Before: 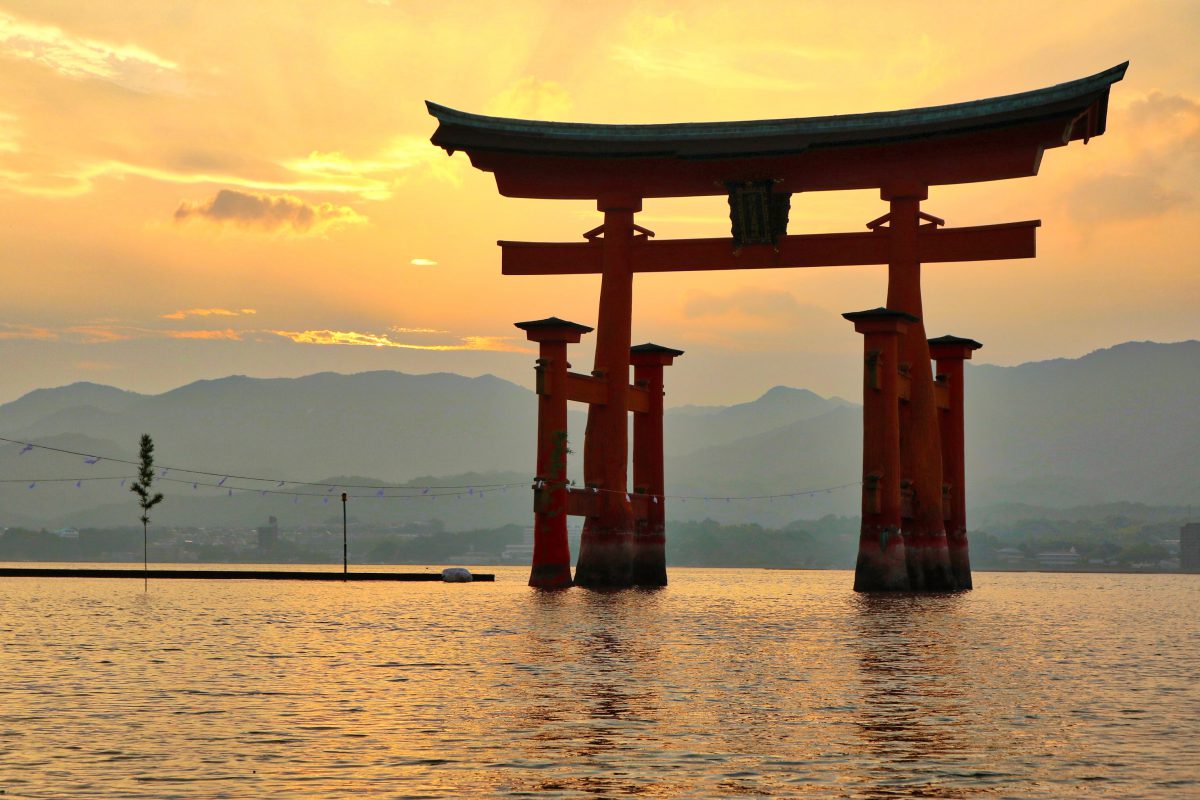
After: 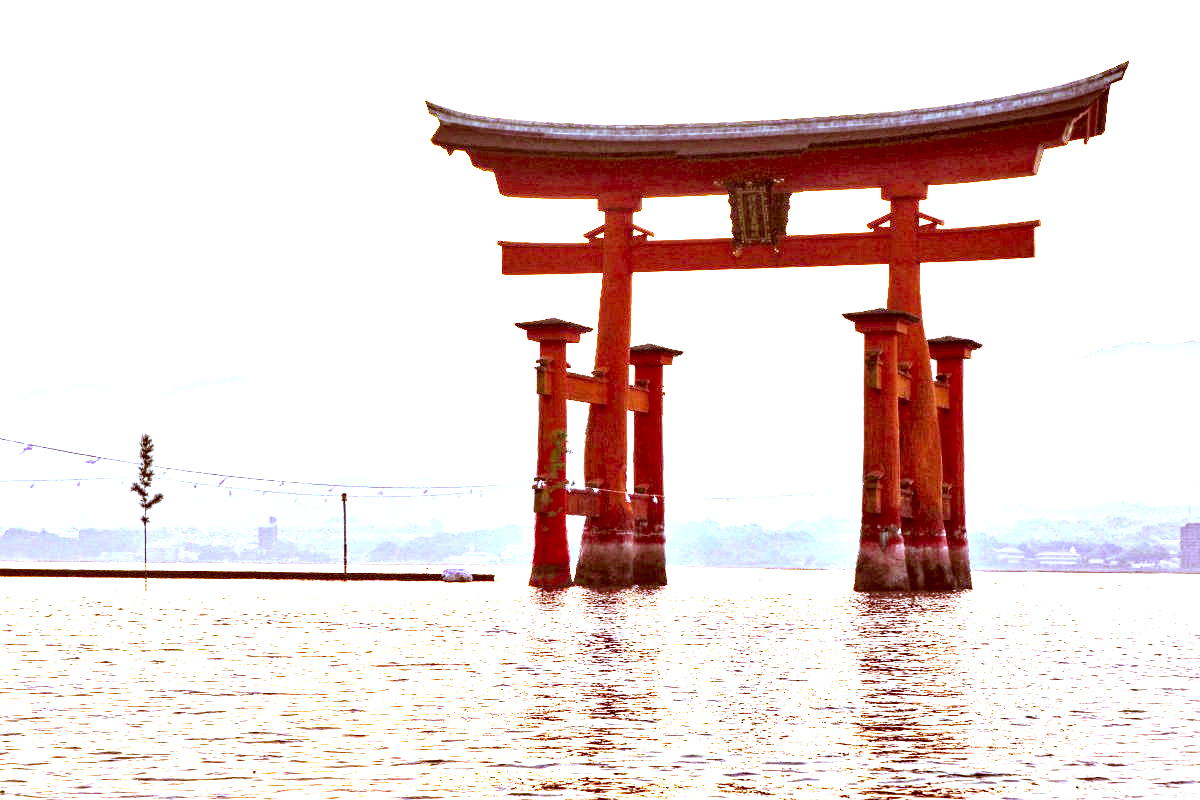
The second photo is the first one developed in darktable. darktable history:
white balance: red 0.766, blue 1.537
contrast equalizer: octaves 7, y [[0.5, 0.542, 0.583, 0.625, 0.667, 0.708], [0.5 ×6], [0.5 ×6], [0 ×6], [0 ×6]]
color correction: highlights a* 9.03, highlights b* 8.71, shadows a* 40, shadows b* 40, saturation 0.8
exposure: exposure 3 EV, compensate highlight preservation false
